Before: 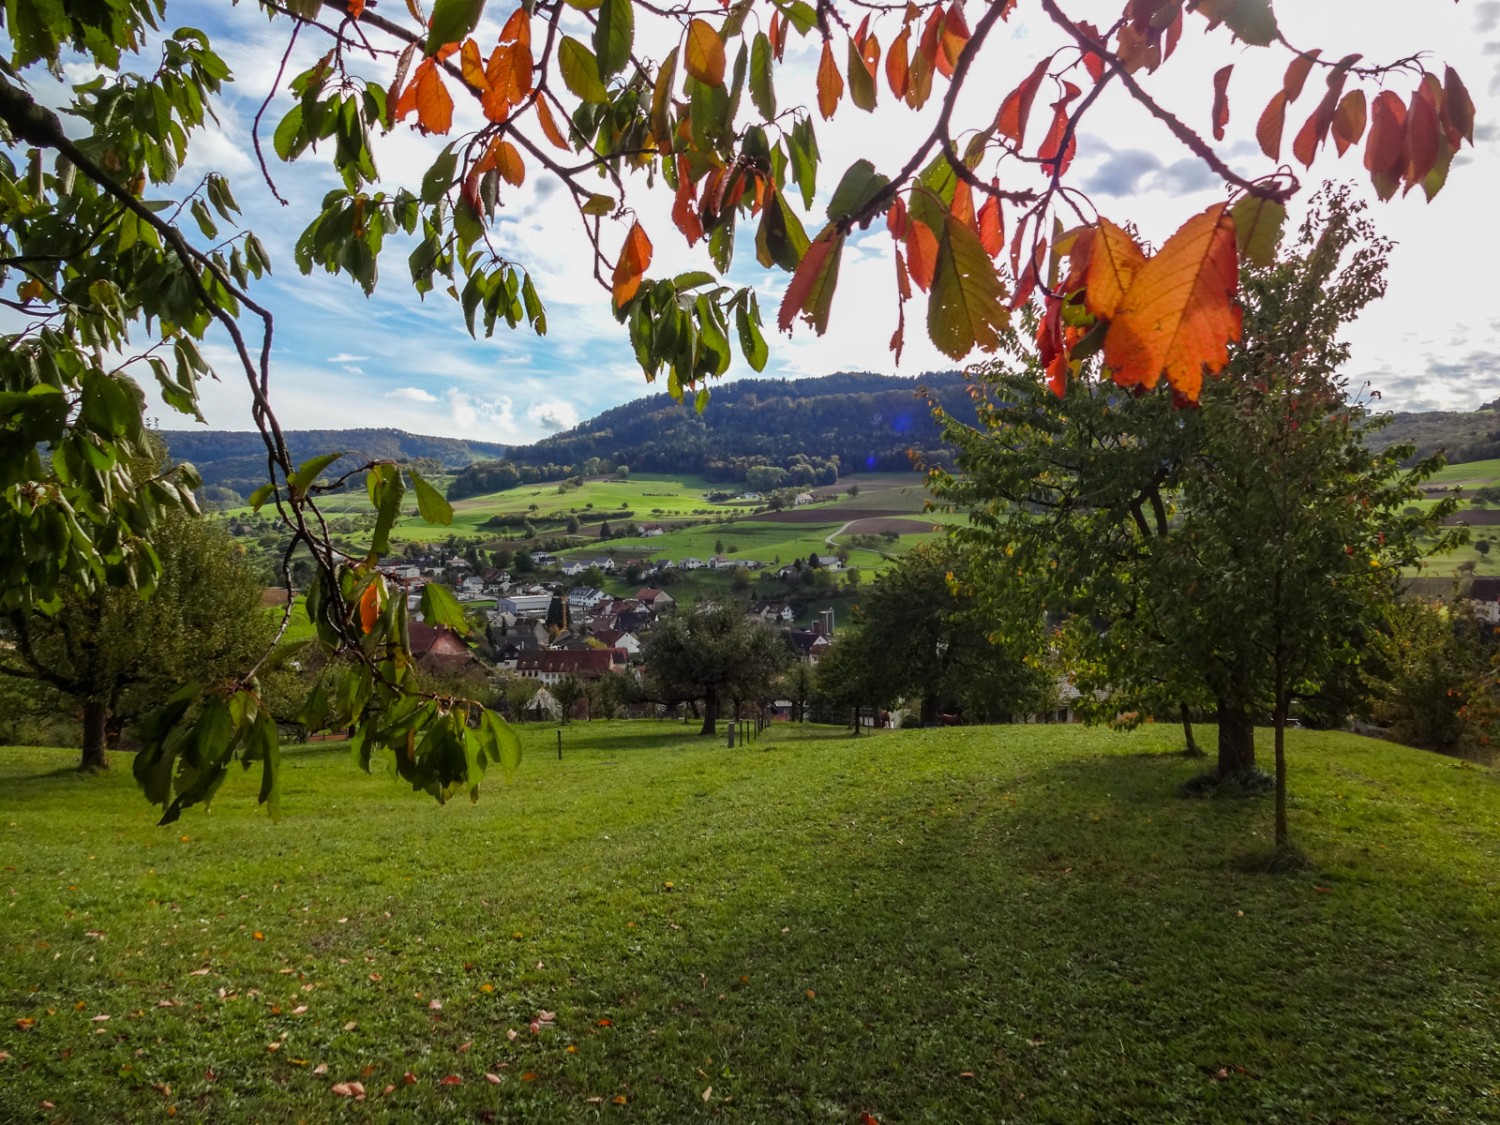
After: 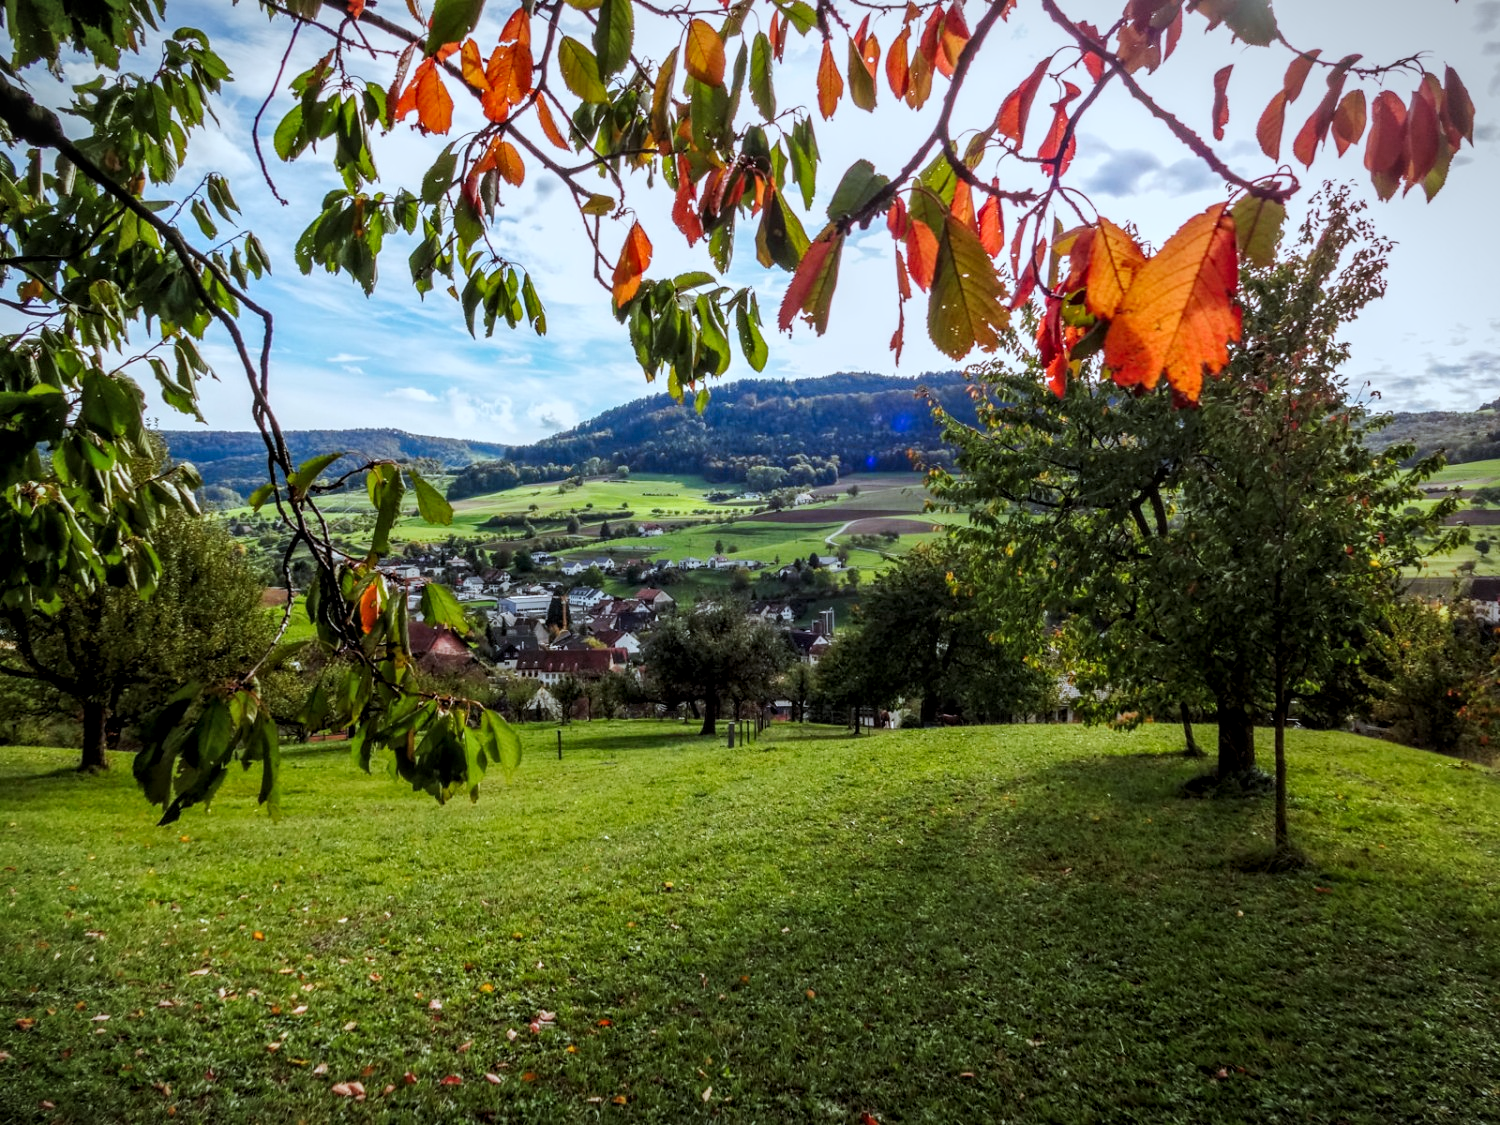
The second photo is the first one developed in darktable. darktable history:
color correction: highlights a* -4, highlights b* -10.85
levels: levels [0.018, 0.493, 1]
vignetting: fall-off start 100.48%, brightness -0.428, saturation -0.198, width/height ratio 1.322, unbound false
local contrast: detail 130%
tone curve: curves: ch0 [(0, 0) (0.071, 0.047) (0.266, 0.26) (0.491, 0.552) (0.753, 0.818) (1, 0.983)]; ch1 [(0, 0) (0.346, 0.307) (0.408, 0.369) (0.463, 0.443) (0.482, 0.493) (0.502, 0.5) (0.517, 0.518) (0.546, 0.576) (0.588, 0.643) (0.651, 0.709) (1, 1)]; ch2 [(0, 0) (0.346, 0.34) (0.434, 0.46) (0.485, 0.494) (0.5, 0.494) (0.517, 0.503) (0.535, 0.545) (0.583, 0.634) (0.625, 0.686) (1, 1)], preserve colors none
